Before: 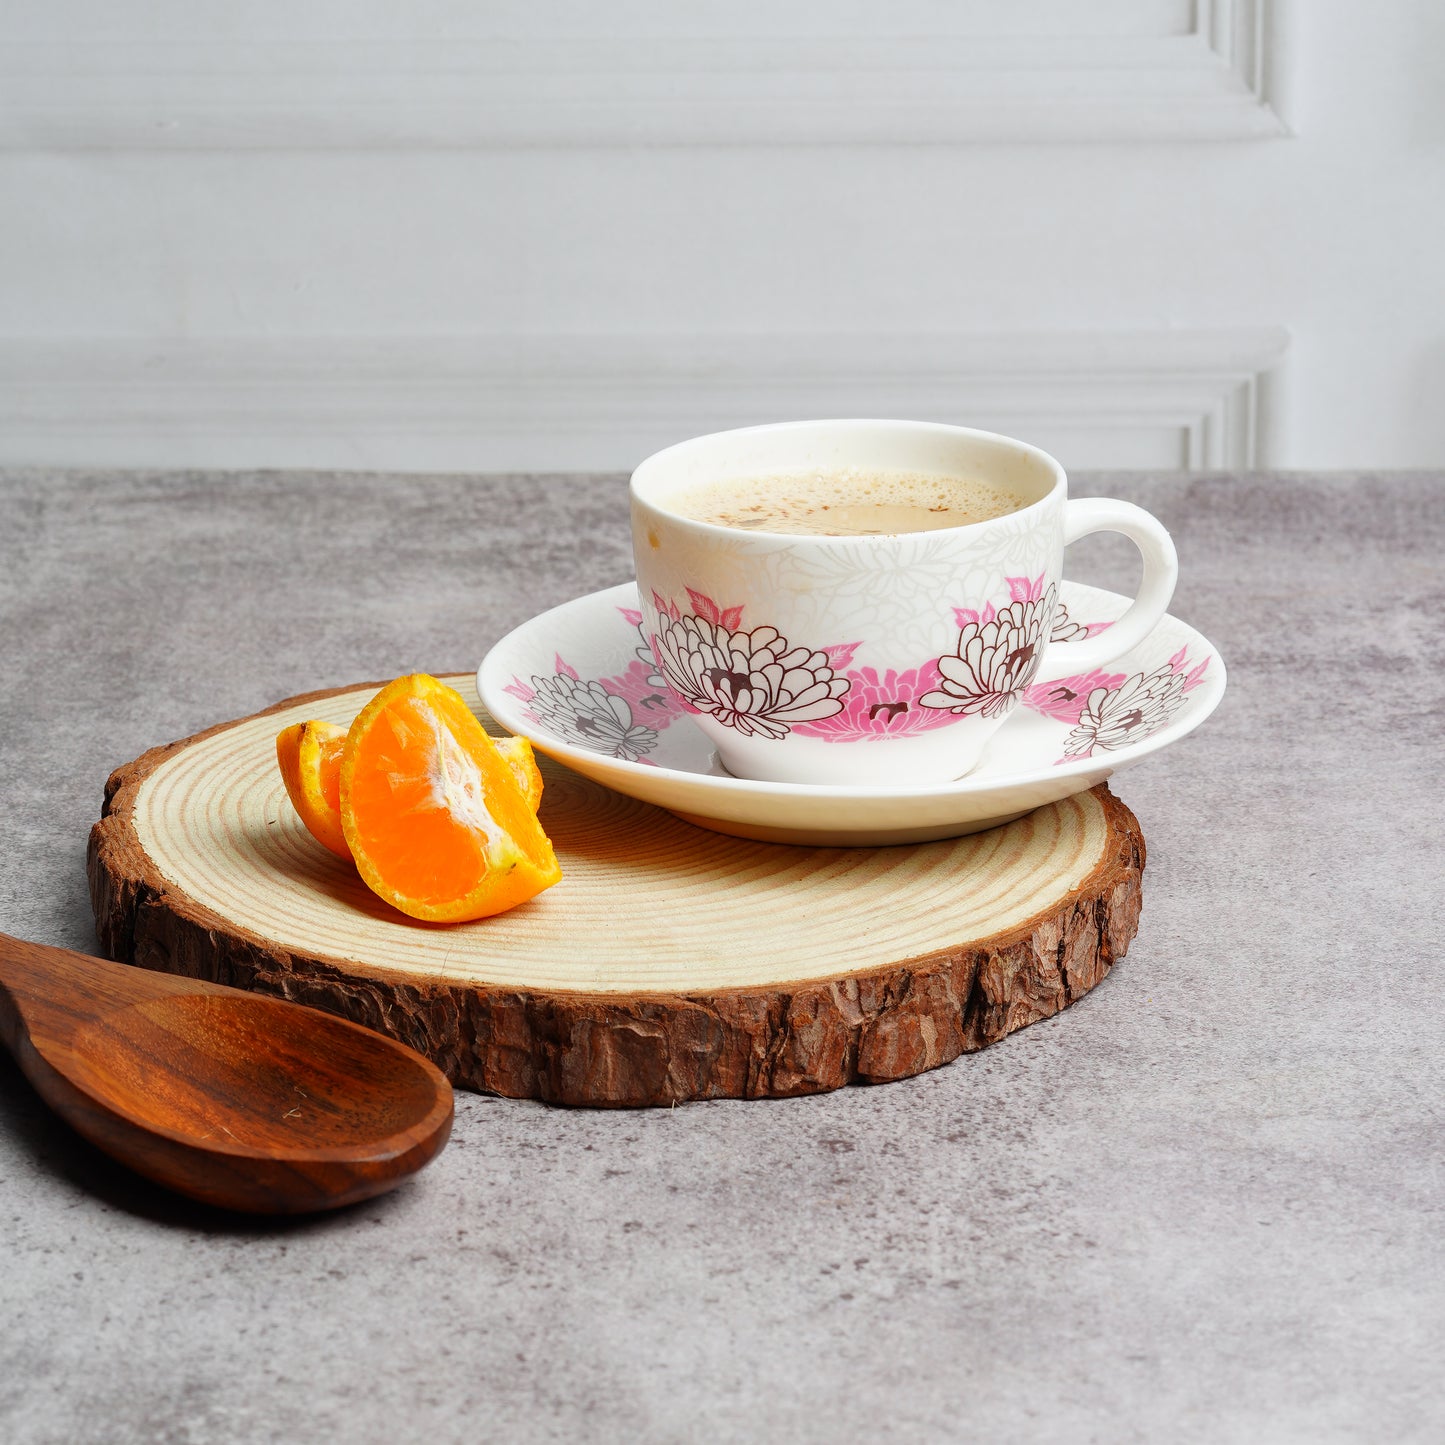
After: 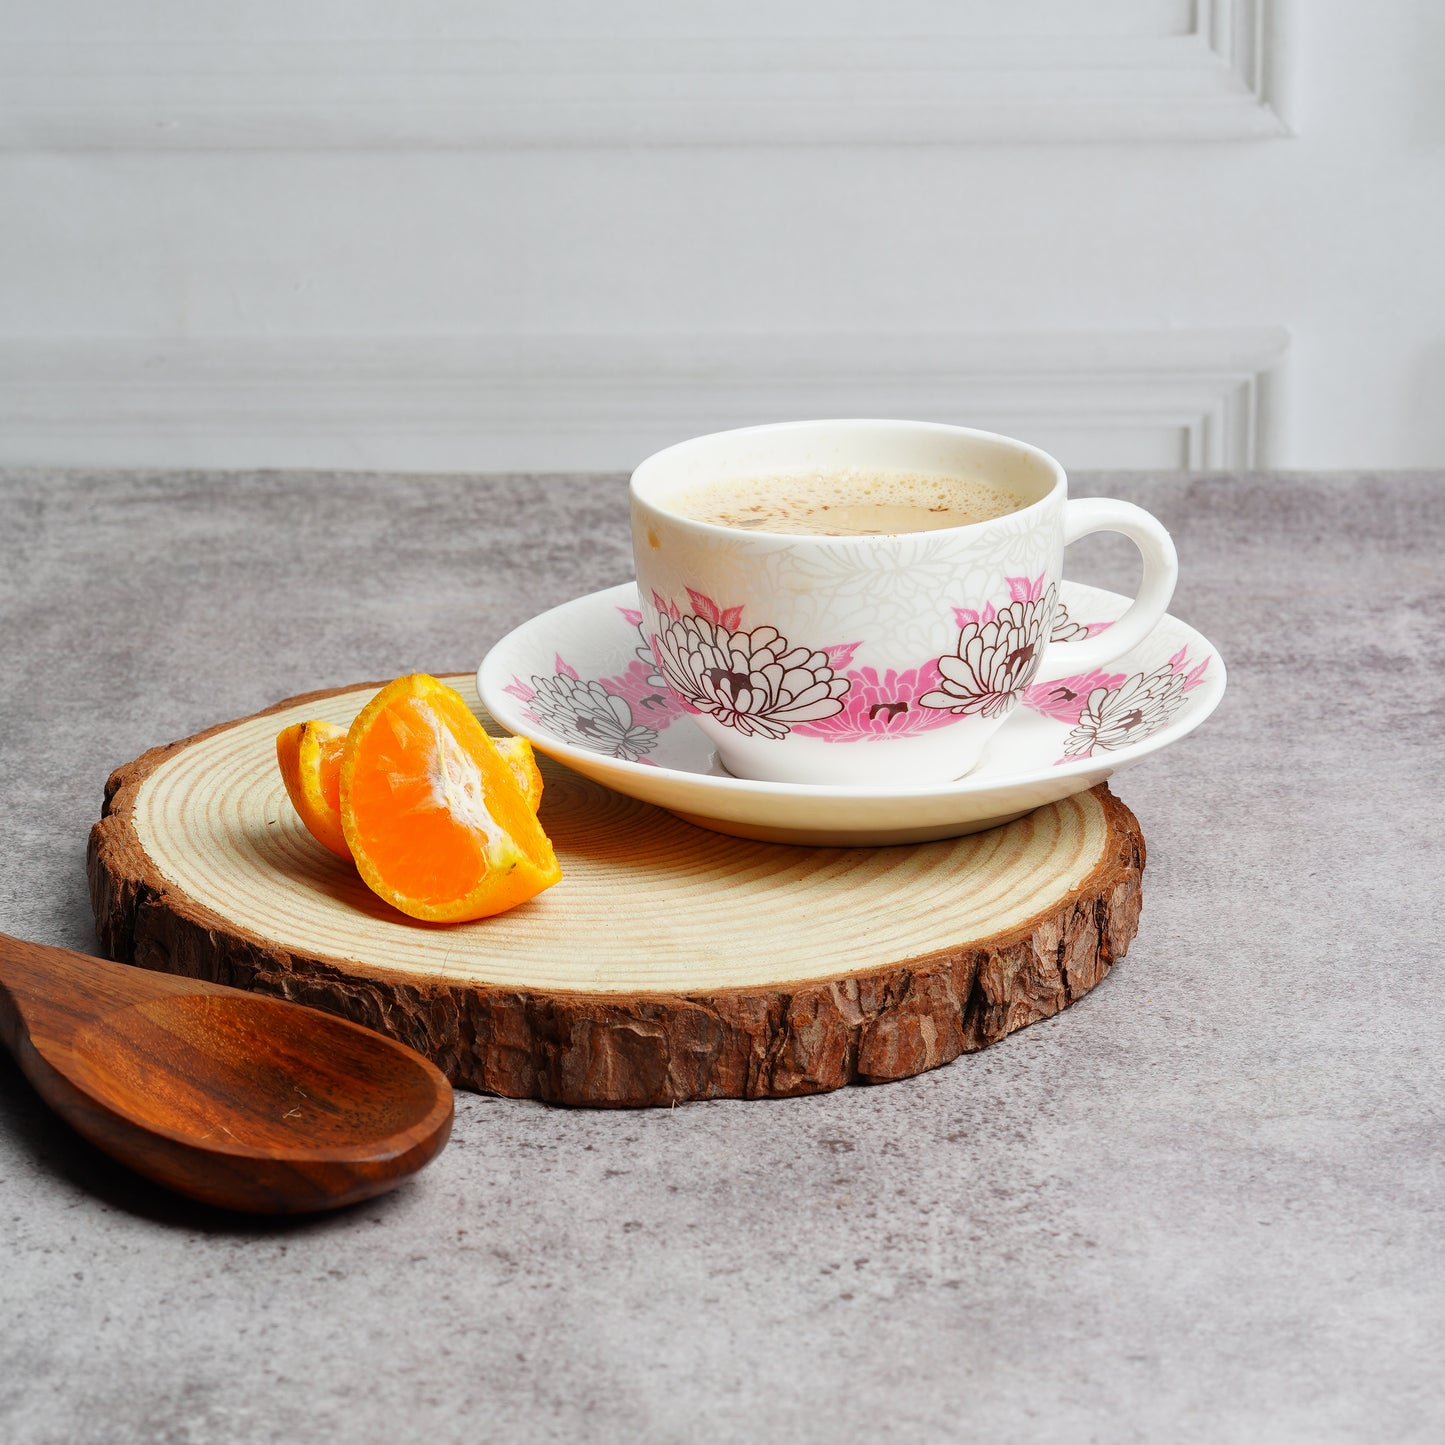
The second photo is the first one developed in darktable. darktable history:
exposure: exposure -0.029 EV, compensate exposure bias true, compensate highlight preservation false
